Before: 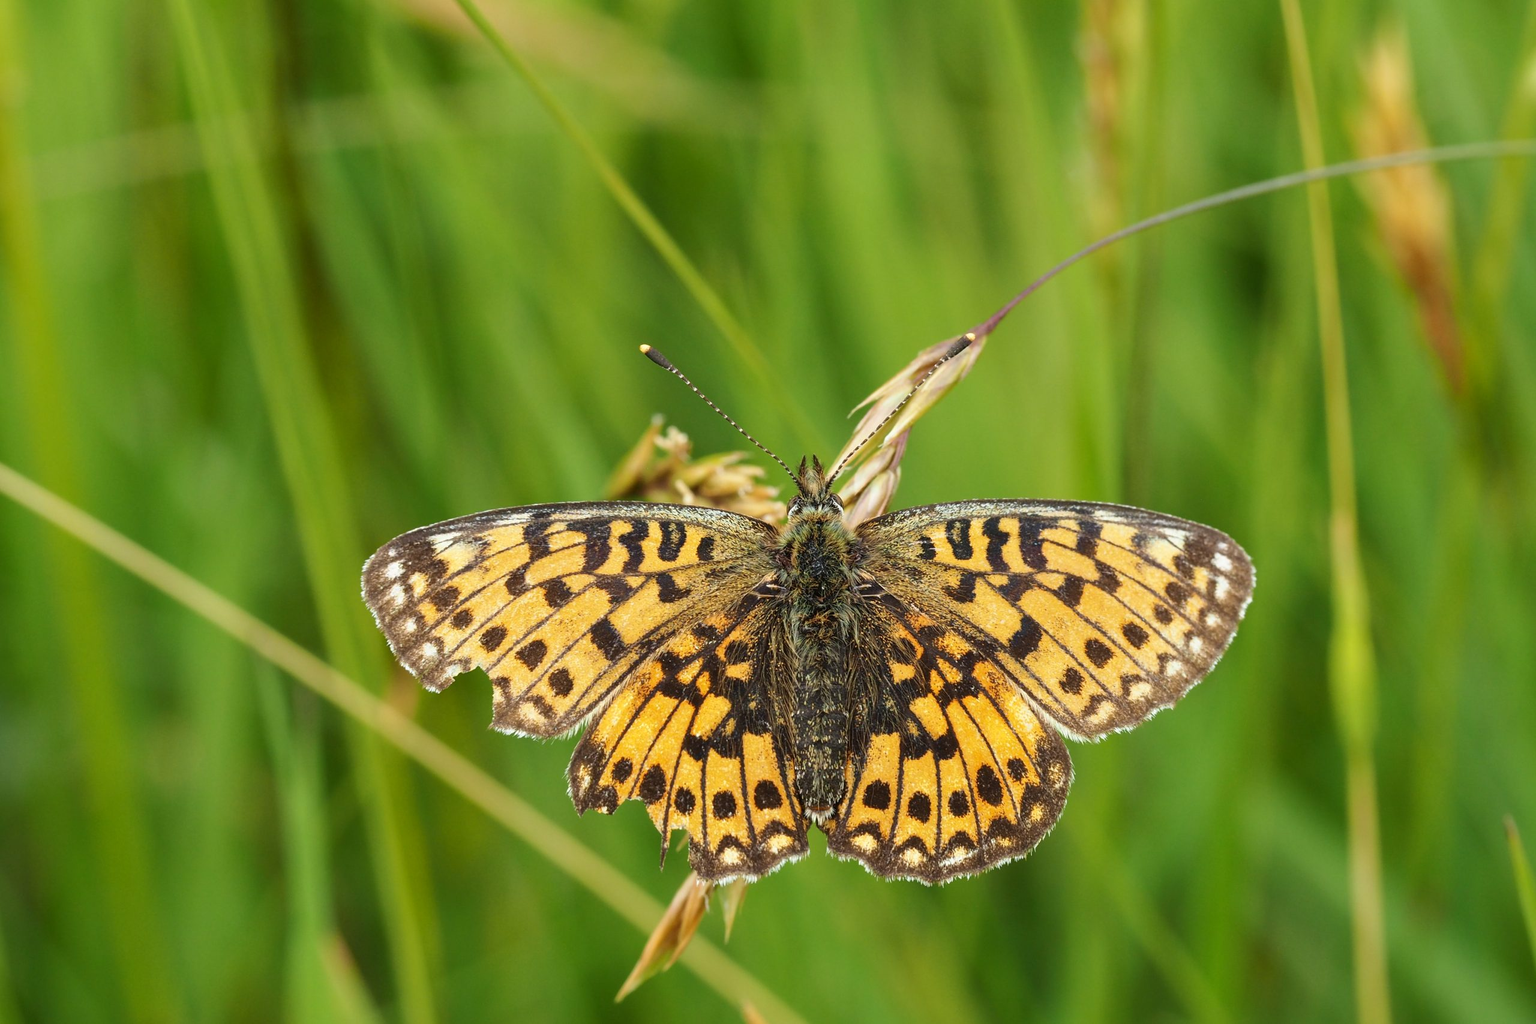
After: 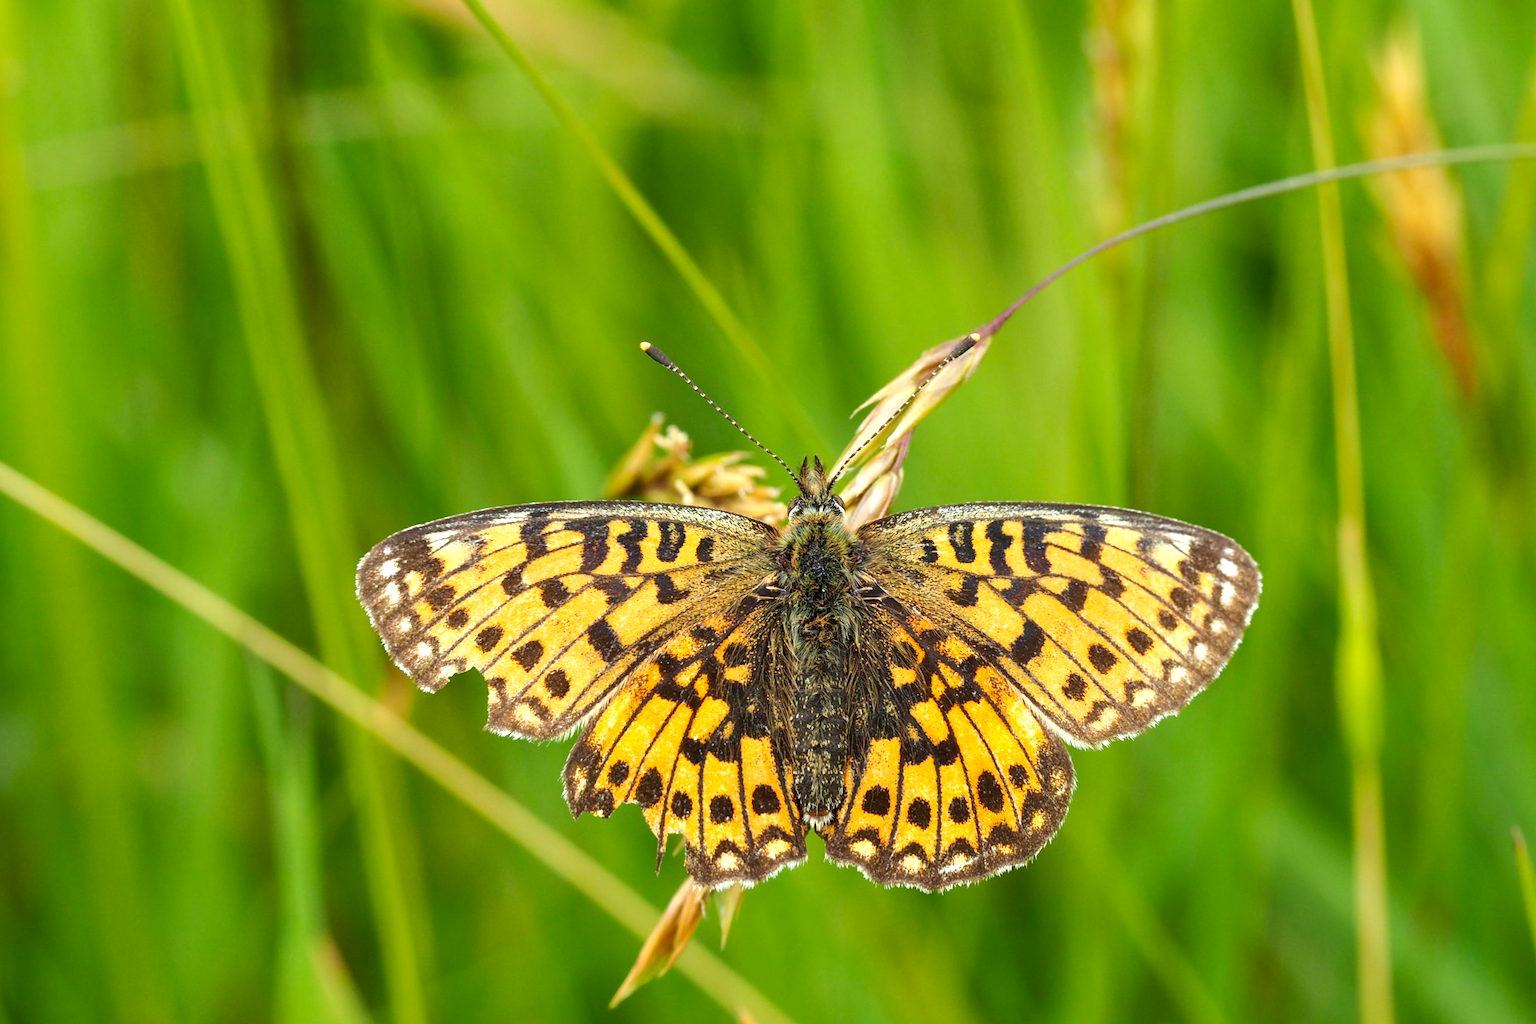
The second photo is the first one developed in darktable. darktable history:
exposure: black level correction 0.003, exposure 0.383 EV, compensate highlight preservation false
contrast brightness saturation: saturation 0.13
crop and rotate: angle -0.5°
